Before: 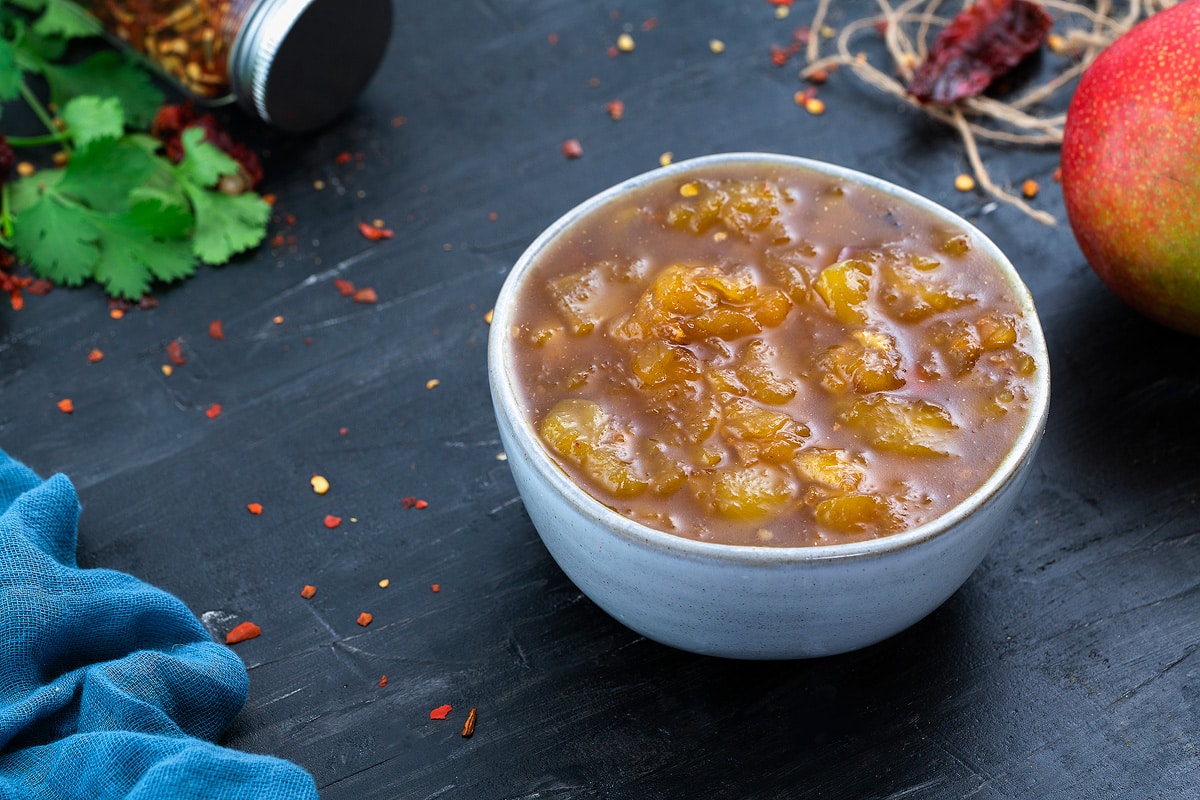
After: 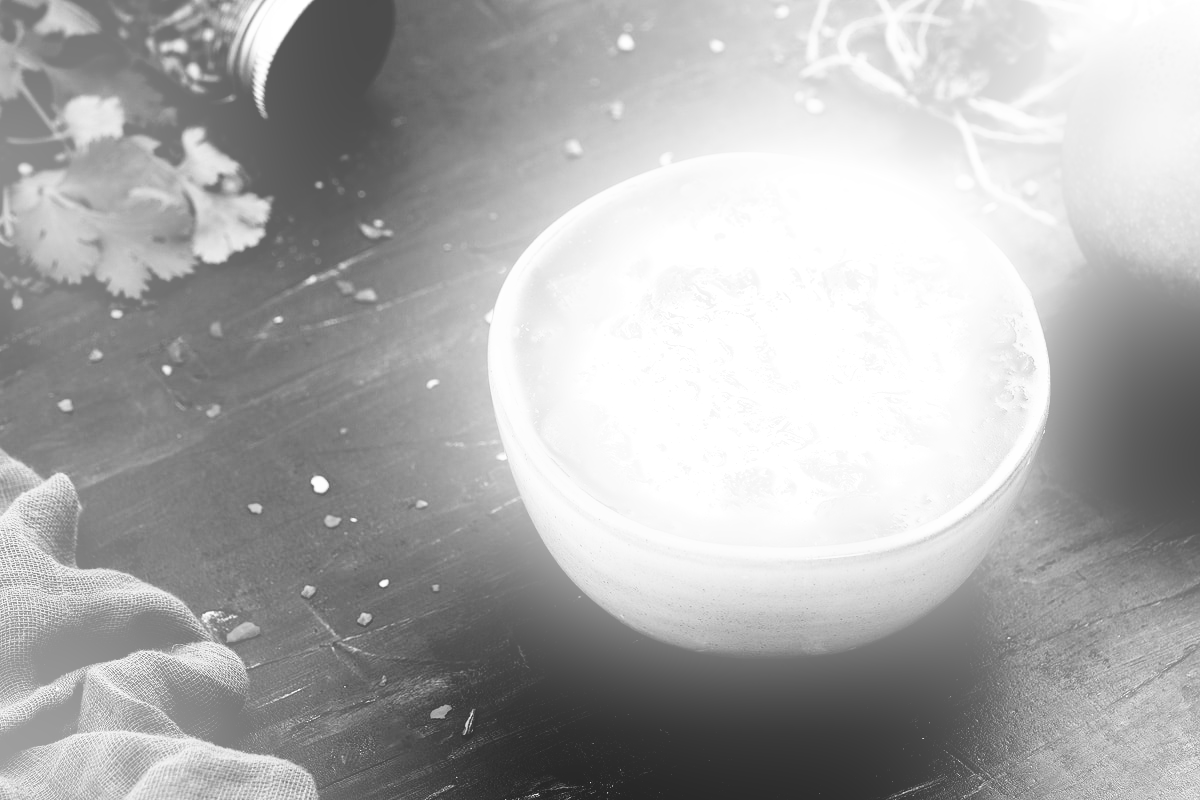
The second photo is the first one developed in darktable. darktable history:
monochrome: on, module defaults
tone curve: curves: ch0 [(0, 0) (0.003, 0.002) (0.011, 0.002) (0.025, 0.002) (0.044, 0.002) (0.069, 0.002) (0.1, 0.003) (0.136, 0.008) (0.177, 0.03) (0.224, 0.058) (0.277, 0.139) (0.335, 0.233) (0.399, 0.363) (0.468, 0.506) (0.543, 0.649) (0.623, 0.781) (0.709, 0.88) (0.801, 0.956) (0.898, 0.994) (1, 1)], preserve colors none
bloom: size 25%, threshold 5%, strength 90%
